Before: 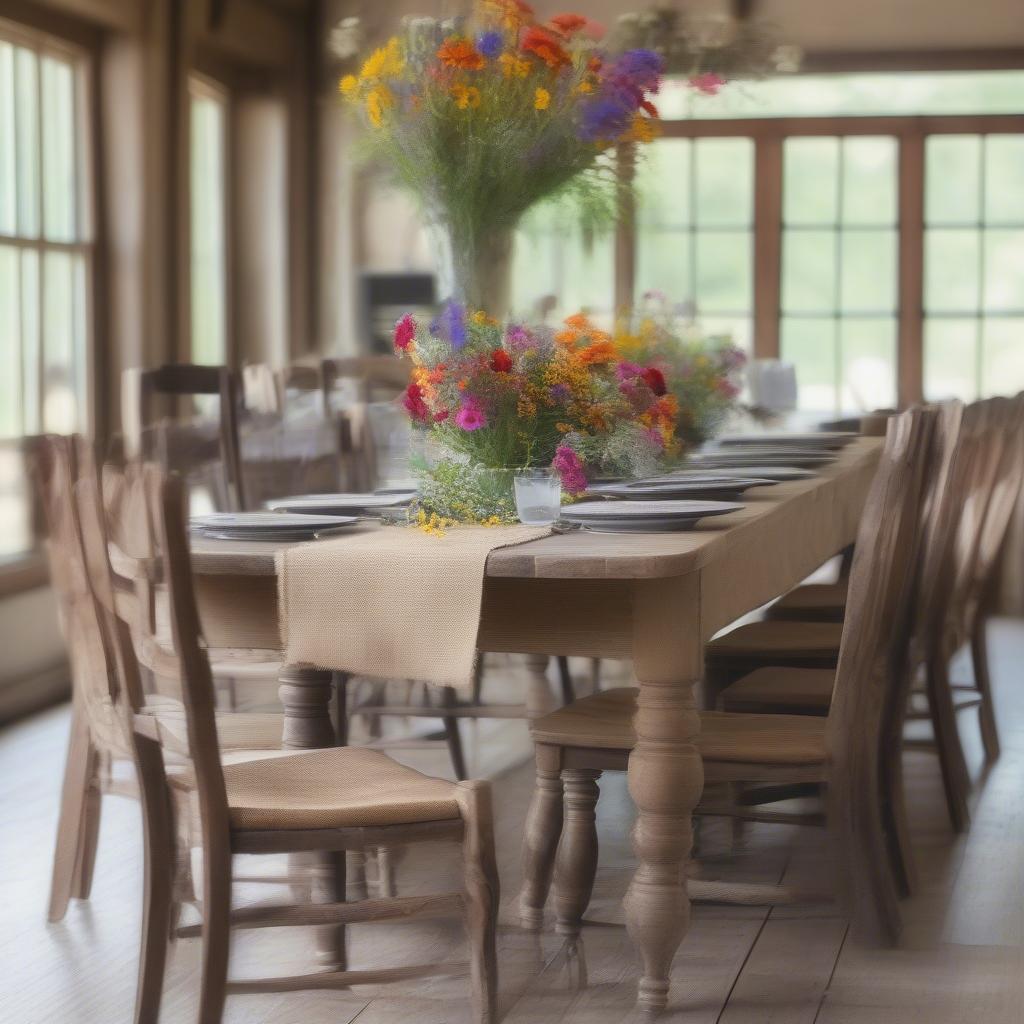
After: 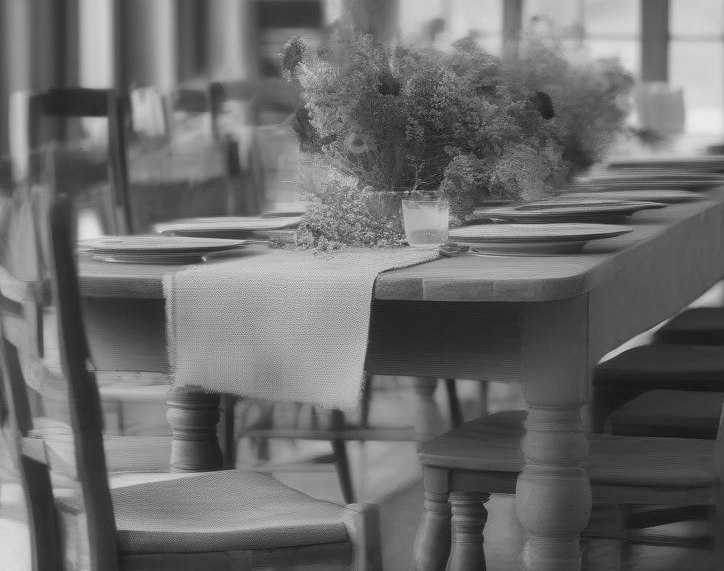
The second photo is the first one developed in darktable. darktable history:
crop: left 10.967%, top 27.099%, right 18.307%, bottom 17.084%
color zones: curves: ch1 [(0, 0.513) (0.143, 0.524) (0.286, 0.511) (0.429, 0.506) (0.571, 0.503) (0.714, 0.503) (0.857, 0.508) (1, 0.513)]
color calibration: output gray [0.21, 0.42, 0.37, 0], x 0.334, y 0.349, temperature 5429.21 K
